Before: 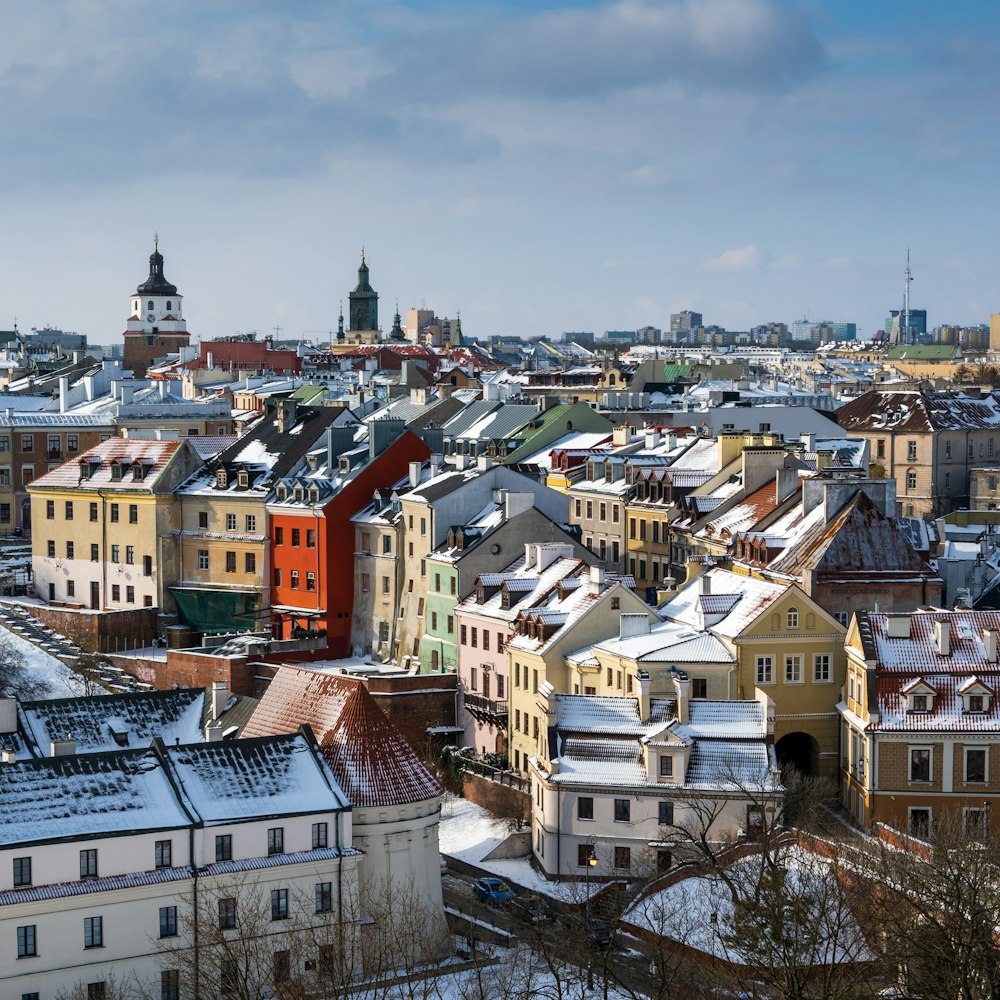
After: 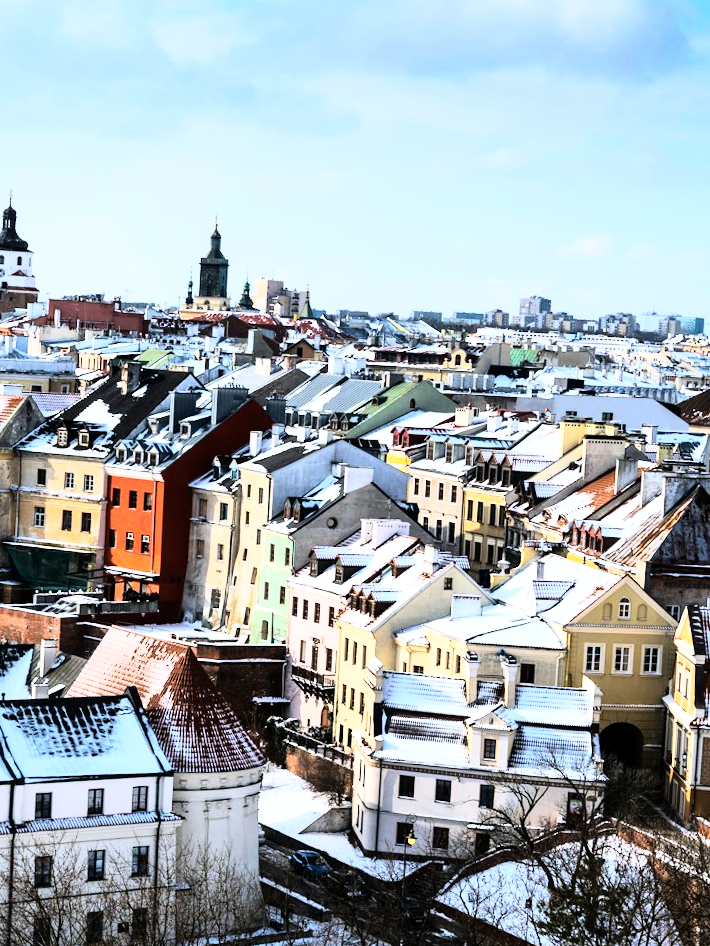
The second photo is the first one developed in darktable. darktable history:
shadows and highlights: shadows 12, white point adjustment 1.2, highlights -0.36, soften with gaussian
rgb curve: curves: ch0 [(0, 0) (0.21, 0.15) (0.24, 0.21) (0.5, 0.75) (0.75, 0.96) (0.89, 0.99) (1, 1)]; ch1 [(0, 0.02) (0.21, 0.13) (0.25, 0.2) (0.5, 0.67) (0.75, 0.9) (0.89, 0.97) (1, 1)]; ch2 [(0, 0.02) (0.21, 0.13) (0.25, 0.2) (0.5, 0.67) (0.75, 0.9) (0.89, 0.97) (1, 1)], compensate middle gray true
crop and rotate: angle -3.27°, left 14.277%, top 0.028%, right 10.766%, bottom 0.028%
white balance: red 0.984, blue 1.059
